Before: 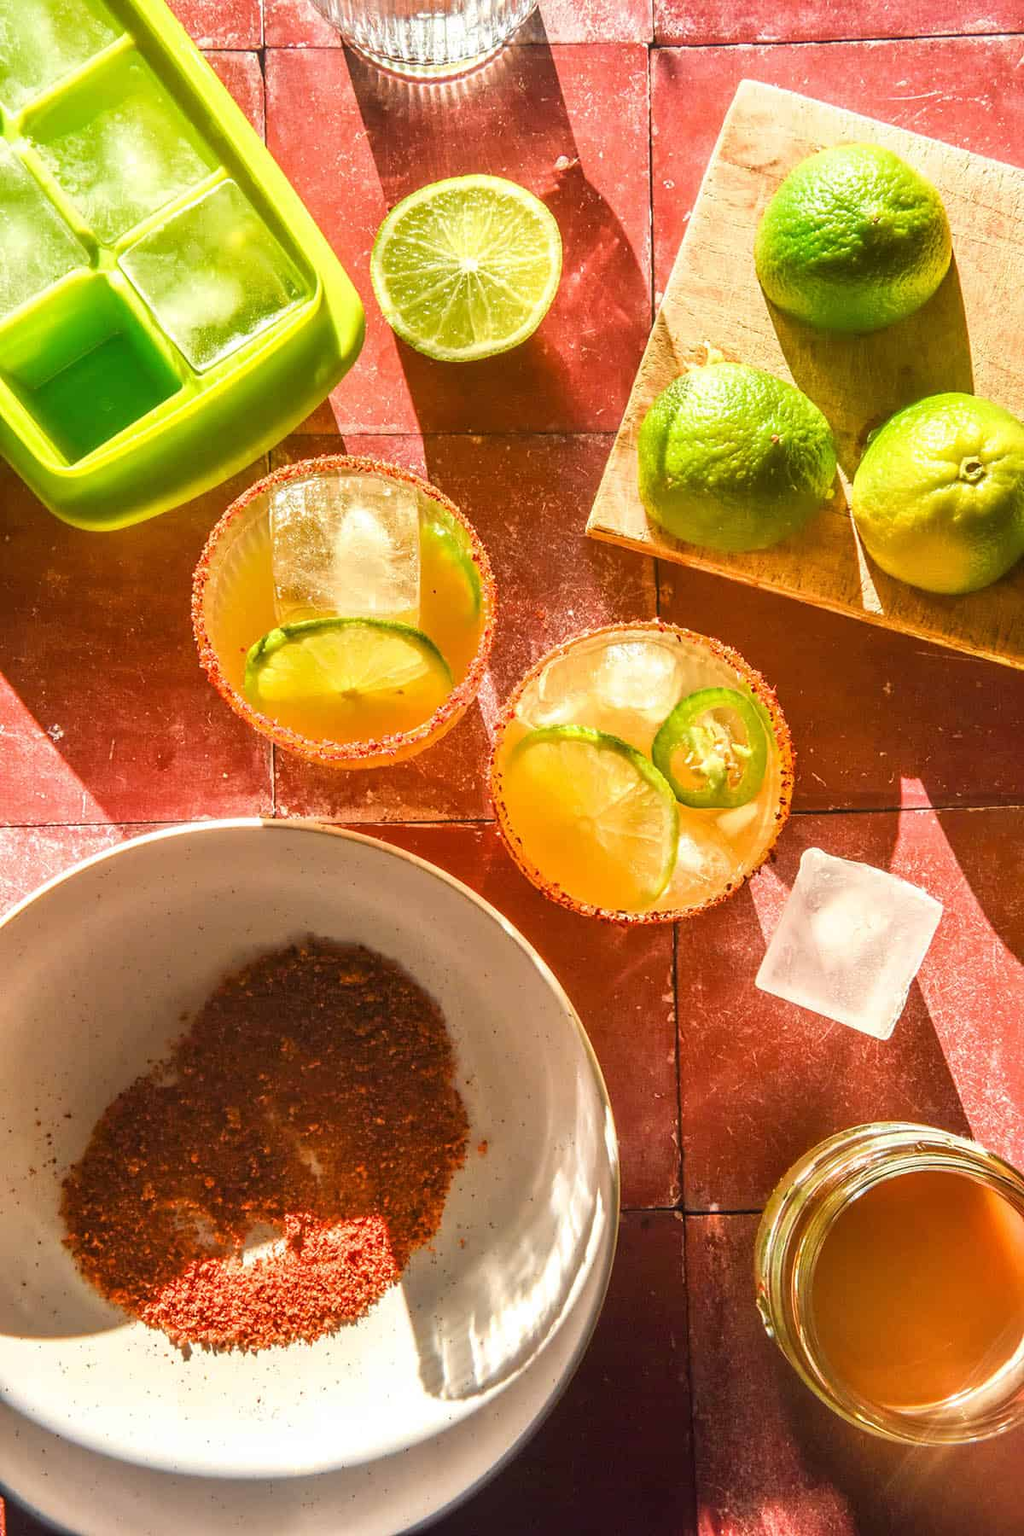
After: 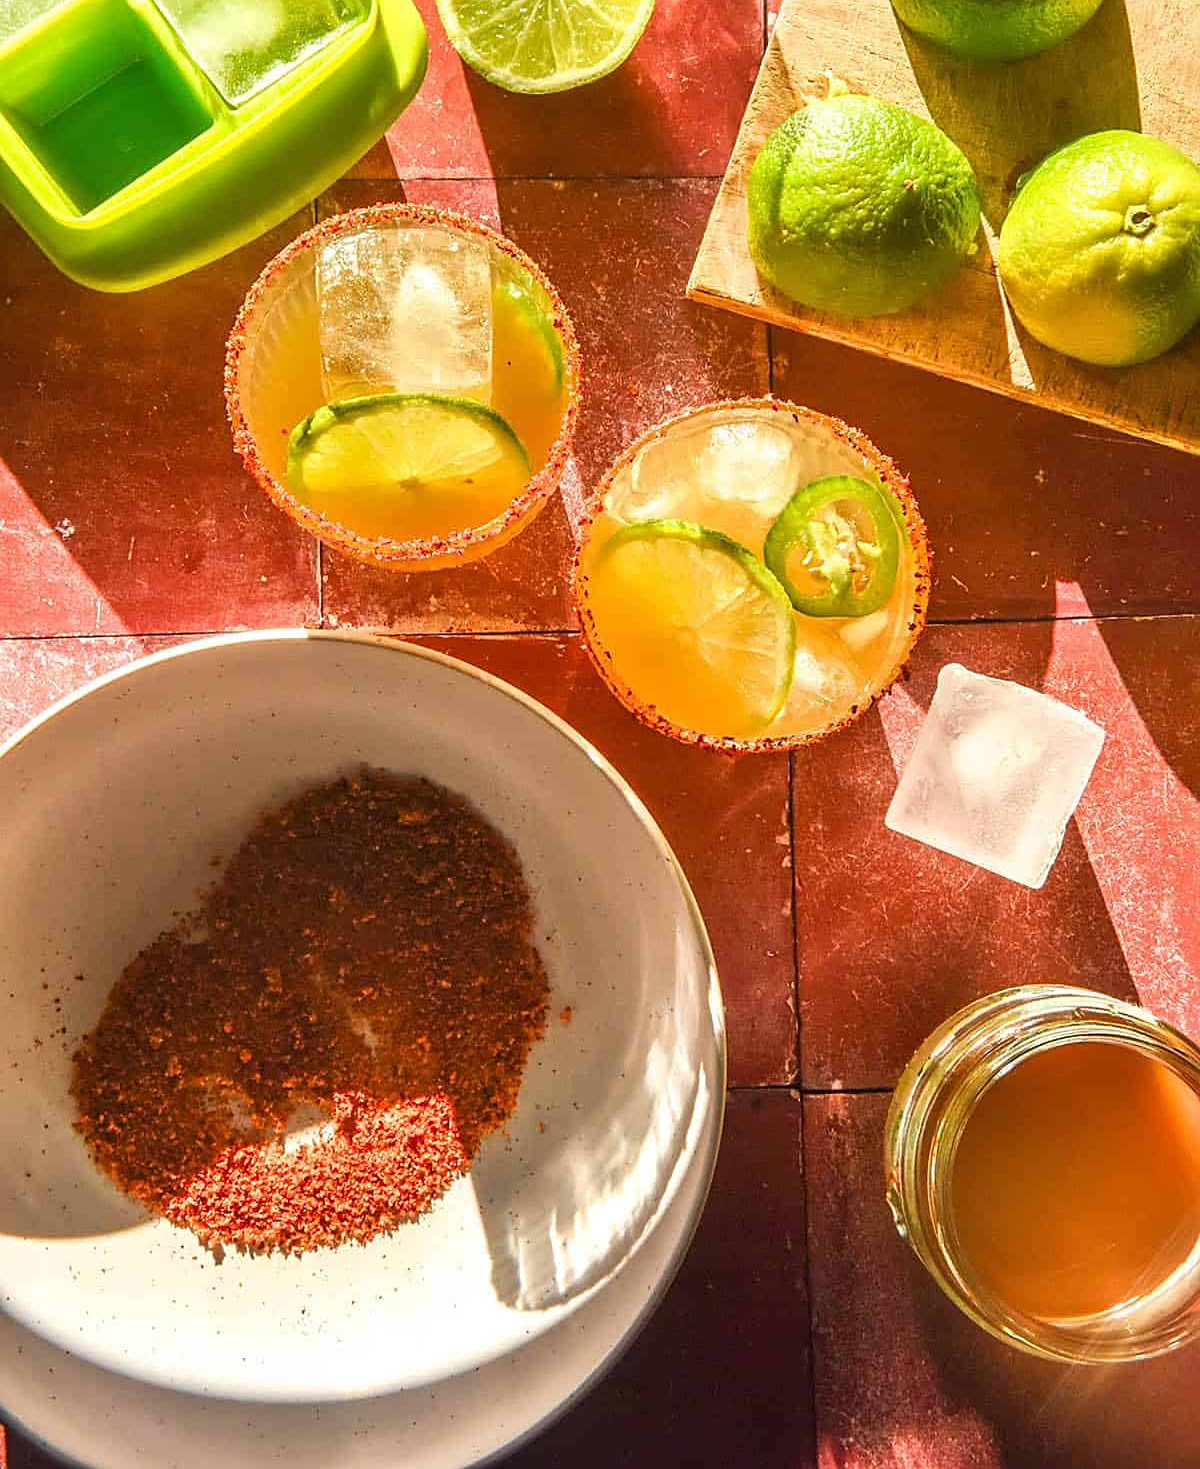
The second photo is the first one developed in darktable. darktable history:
sharpen: on, module defaults
crop and rotate: top 18.38%
